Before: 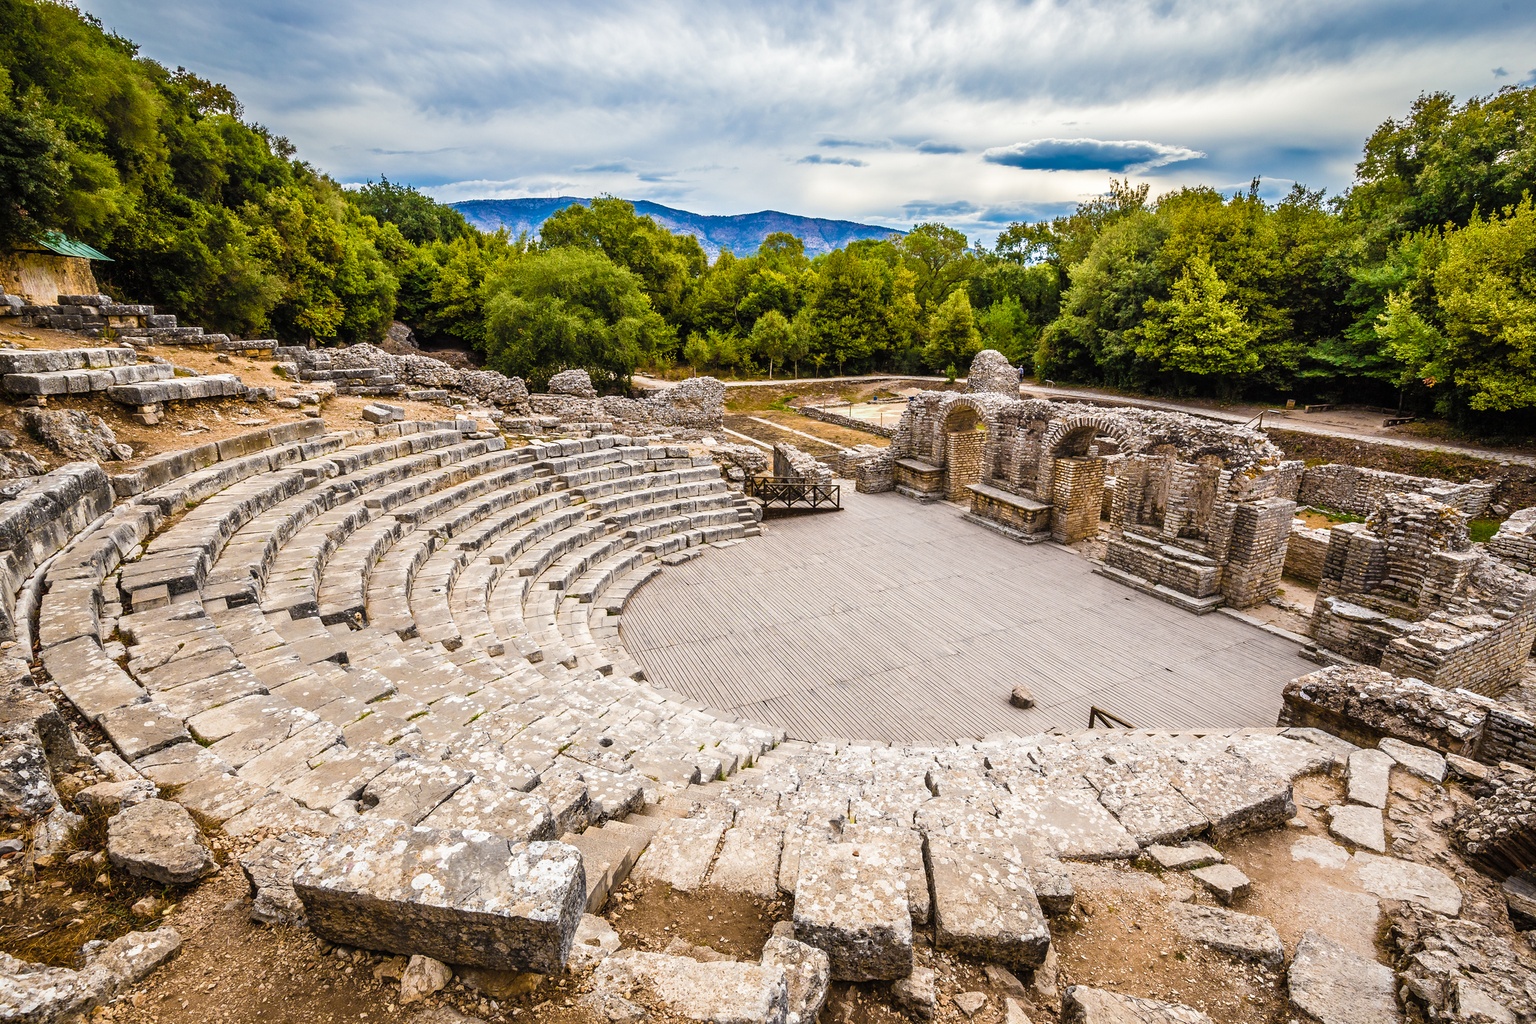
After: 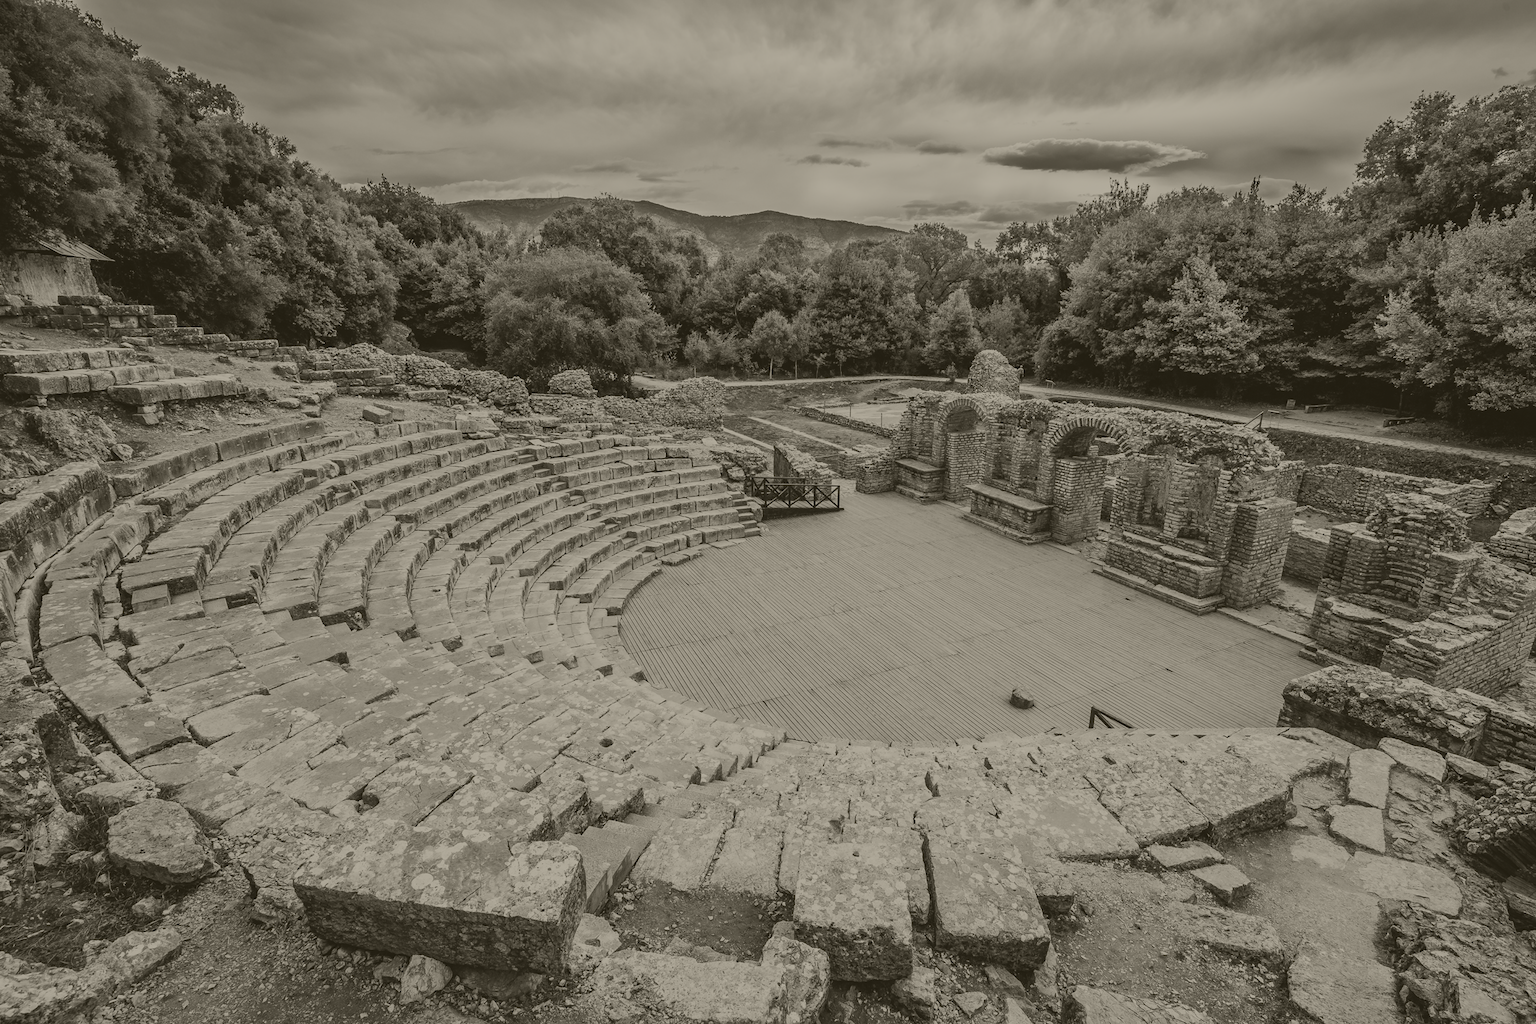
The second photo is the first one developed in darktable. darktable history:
colorize: hue 41.44°, saturation 22%, source mix 60%, lightness 10.61%
contrast brightness saturation: contrast 0.08, saturation 0.2
